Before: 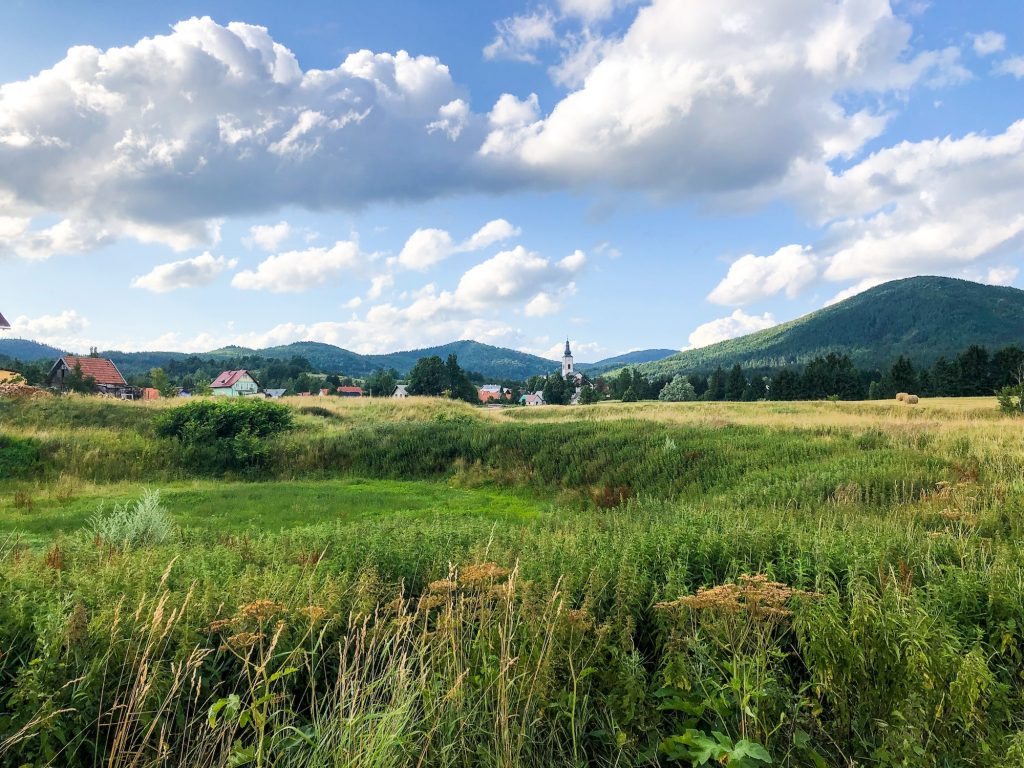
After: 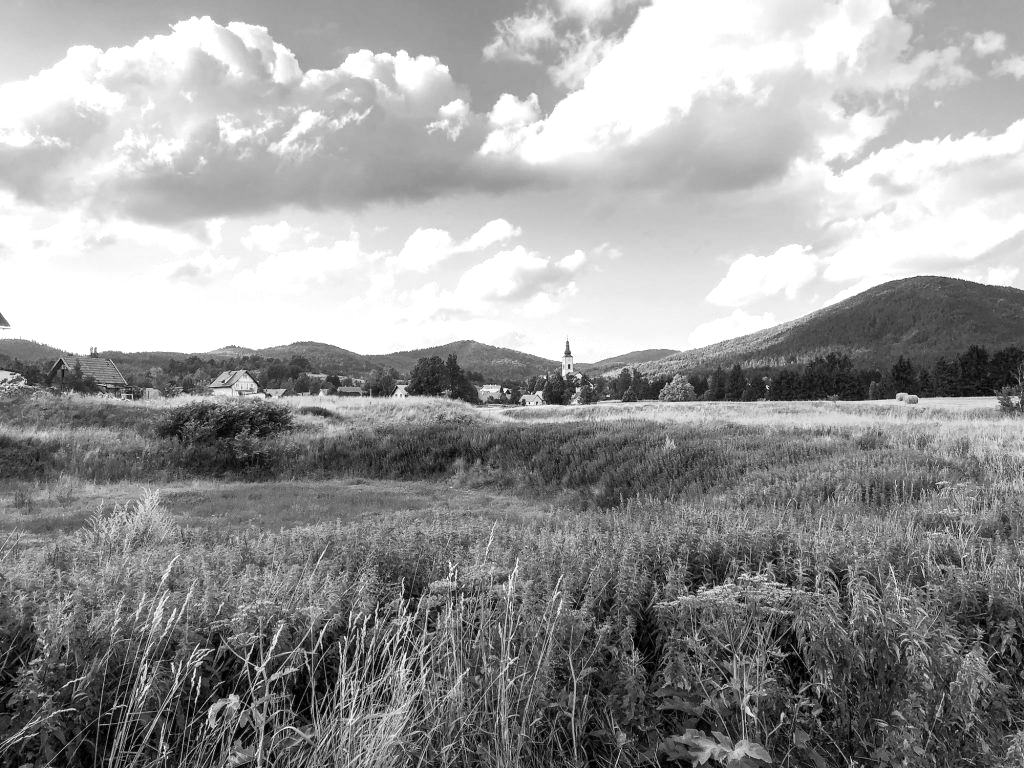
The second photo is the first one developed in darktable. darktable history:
monochrome: on, module defaults
color correction: highlights a* -11.71, highlights b* -15.58
color balance rgb: linear chroma grading › shadows 10%, linear chroma grading › highlights 10%, linear chroma grading › global chroma 15%, linear chroma grading › mid-tones 15%, perceptual saturation grading › global saturation 40%, perceptual saturation grading › highlights -25%, perceptual saturation grading › mid-tones 35%, perceptual saturation grading › shadows 35%, perceptual brilliance grading › global brilliance 11.29%, global vibrance 11.29%
